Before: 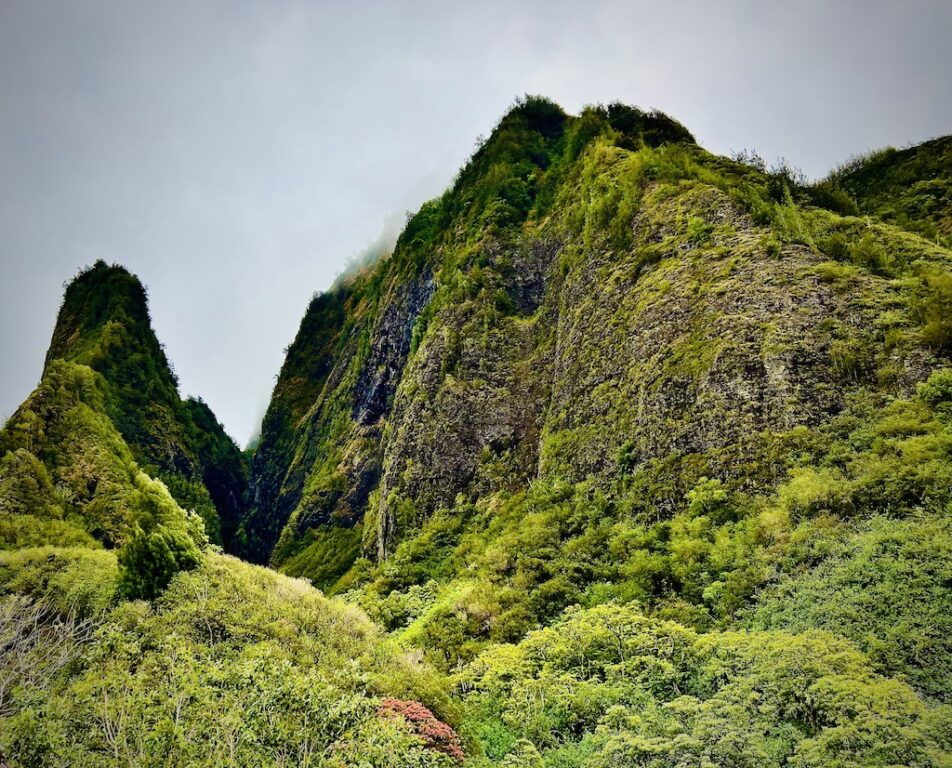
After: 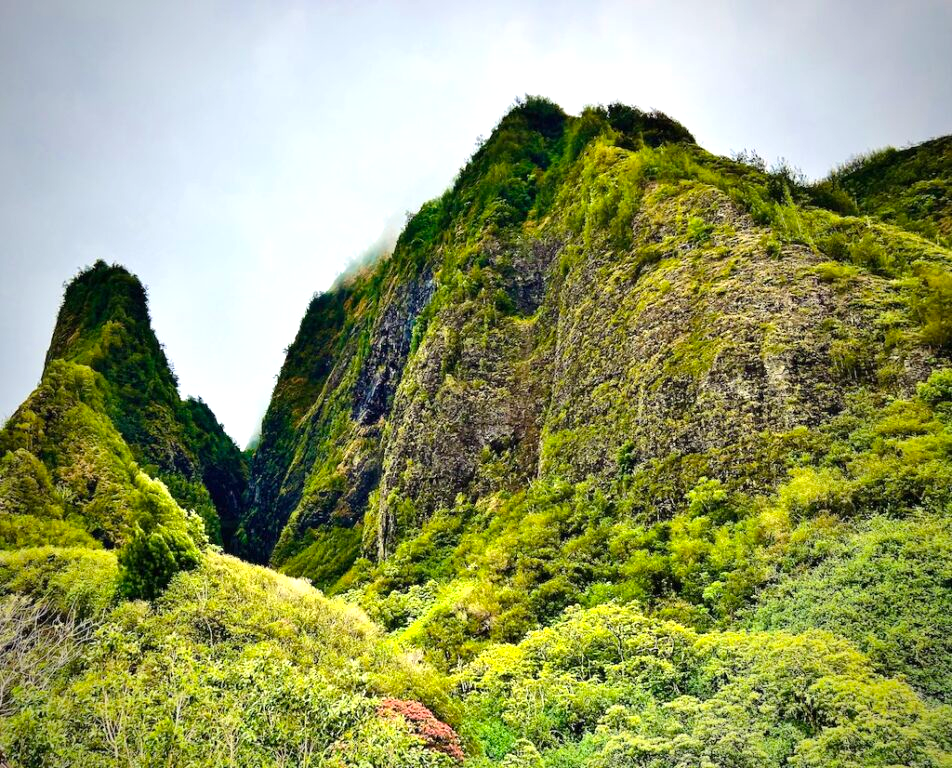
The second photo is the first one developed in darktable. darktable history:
exposure: exposure 0.604 EV, compensate highlight preservation false
